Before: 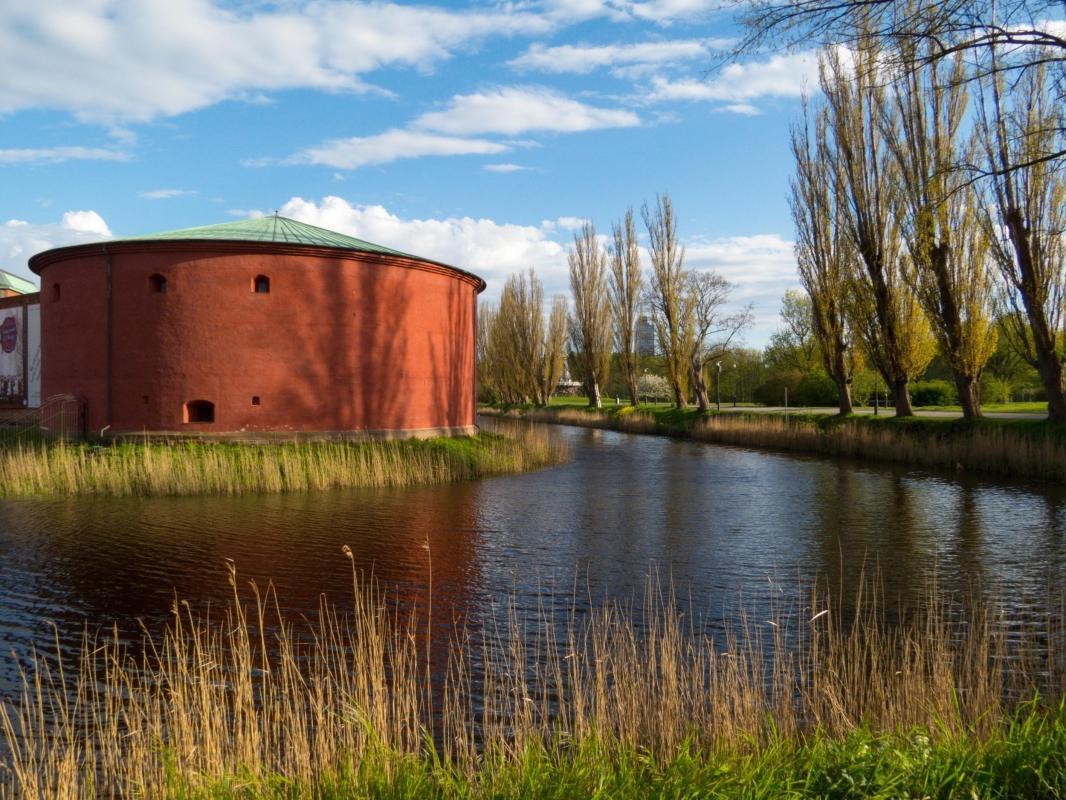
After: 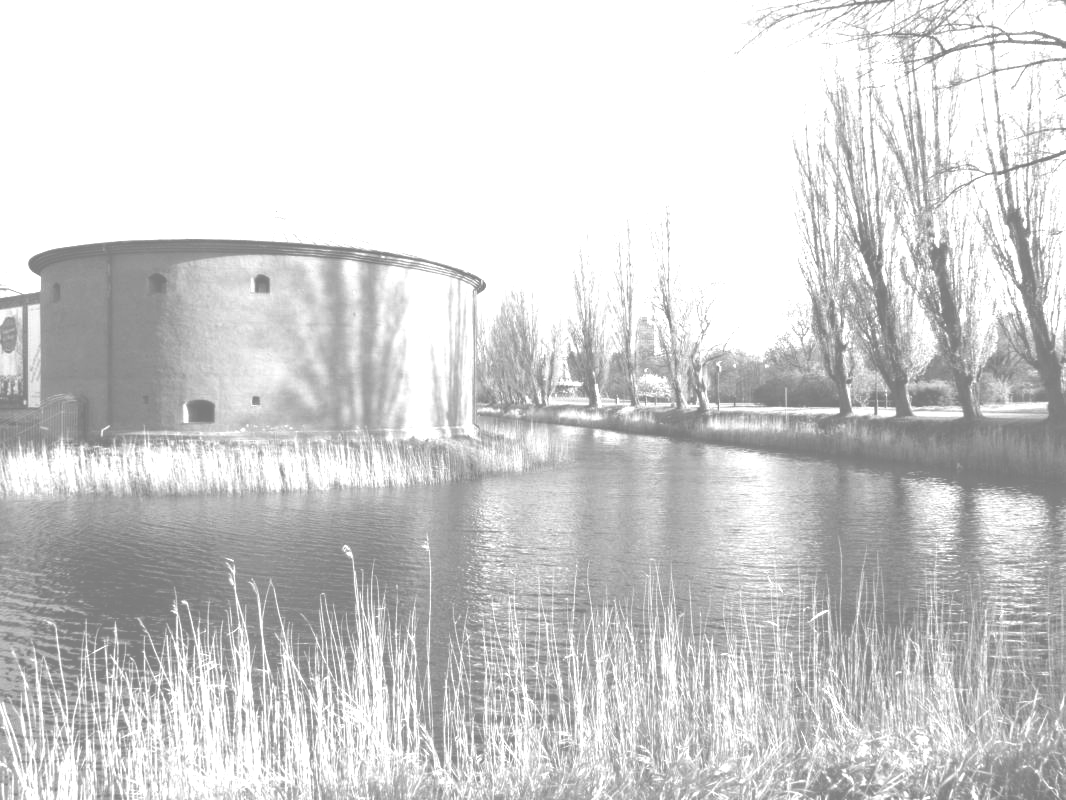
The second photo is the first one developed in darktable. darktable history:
tone equalizer: -8 EV -0.75 EV, -7 EV -0.7 EV, -6 EV -0.6 EV, -5 EV -0.4 EV, -3 EV 0.4 EV, -2 EV 0.6 EV, -1 EV 0.7 EV, +0 EV 0.75 EV, edges refinement/feathering 500, mask exposure compensation -1.57 EV, preserve details no
monochrome: on, module defaults
colorize: hue 25.2°, saturation 83%, source mix 82%, lightness 79%, version 1
